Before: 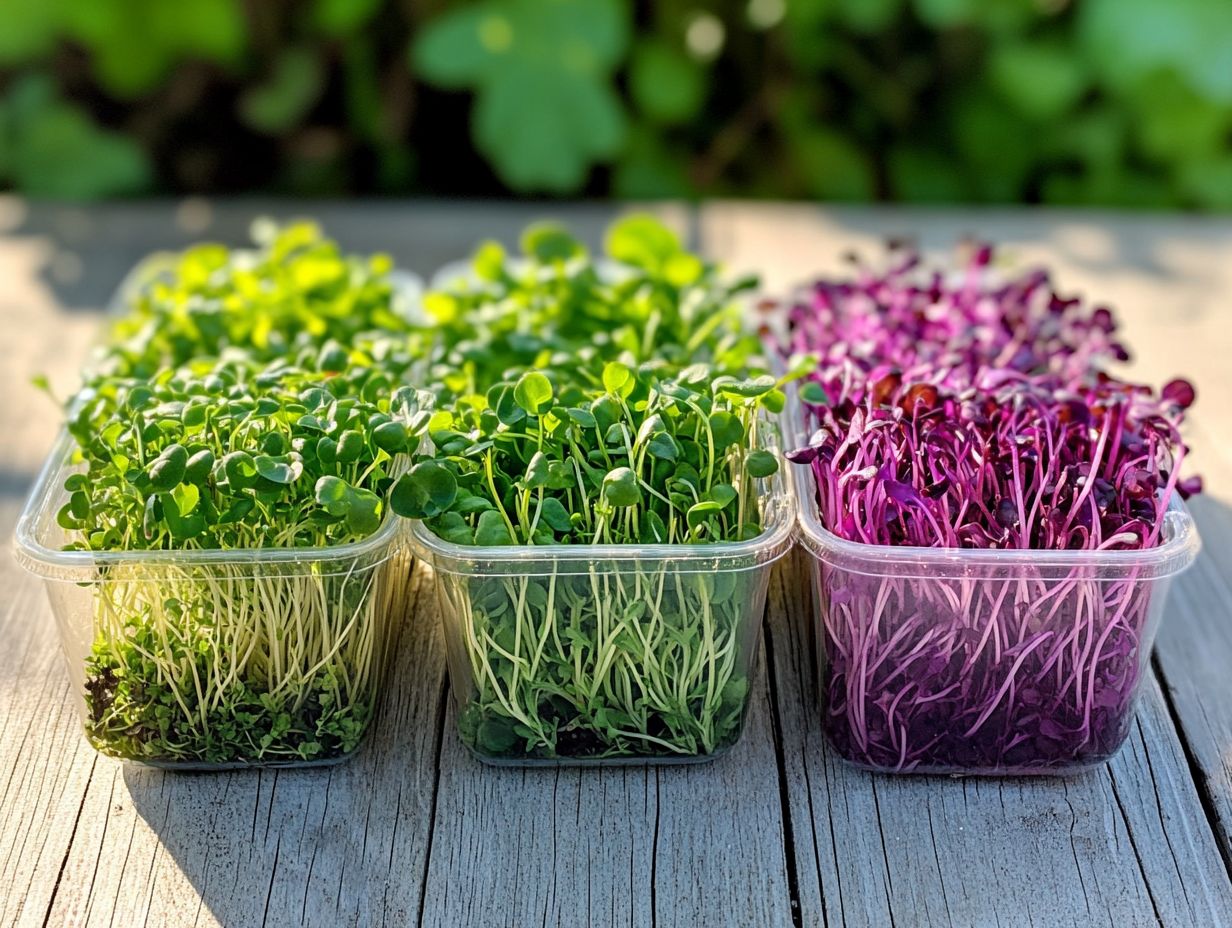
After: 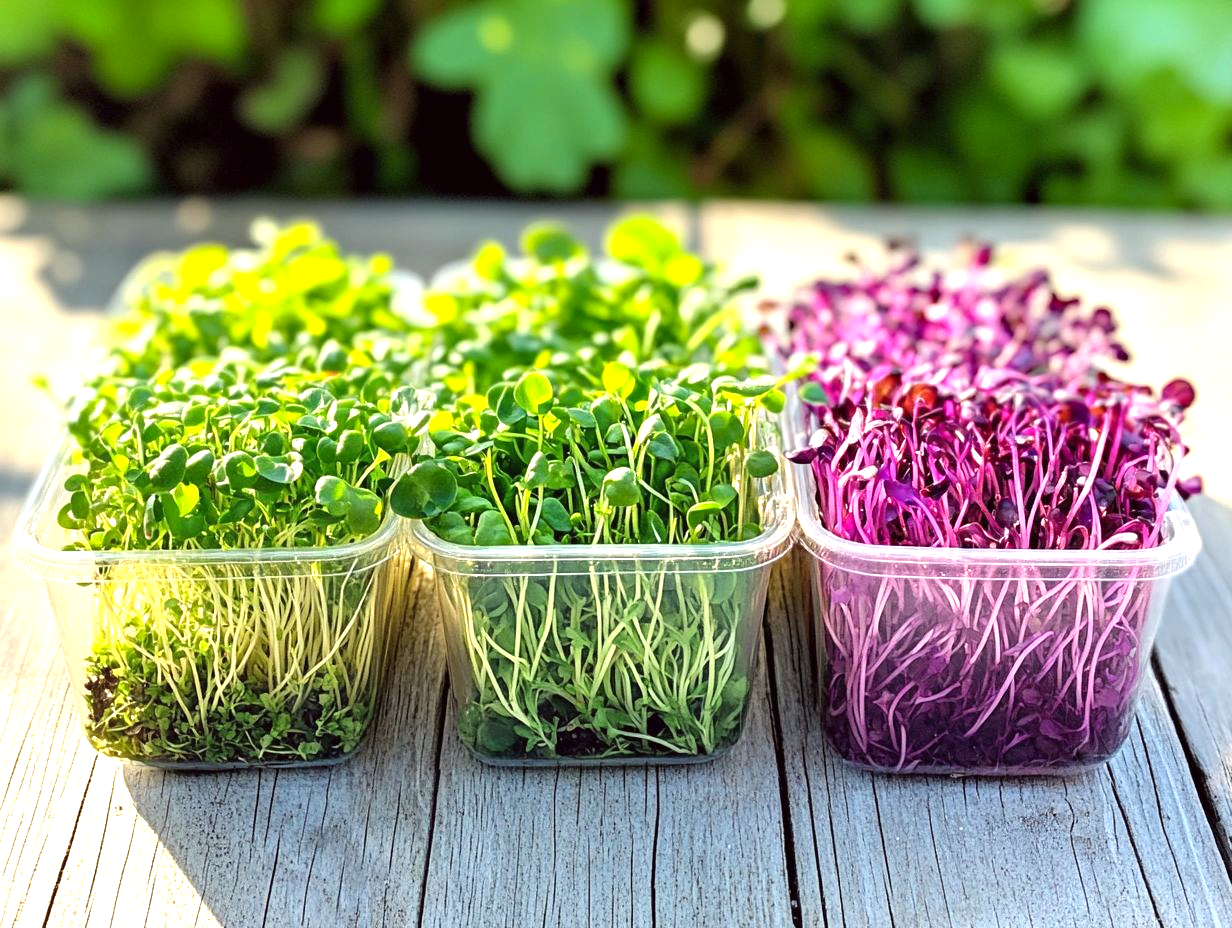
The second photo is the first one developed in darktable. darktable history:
color correction: highlights a* -0.928, highlights b* 4.54, shadows a* 3.53
exposure: black level correction 0, exposure 0.953 EV, compensate highlight preservation false
